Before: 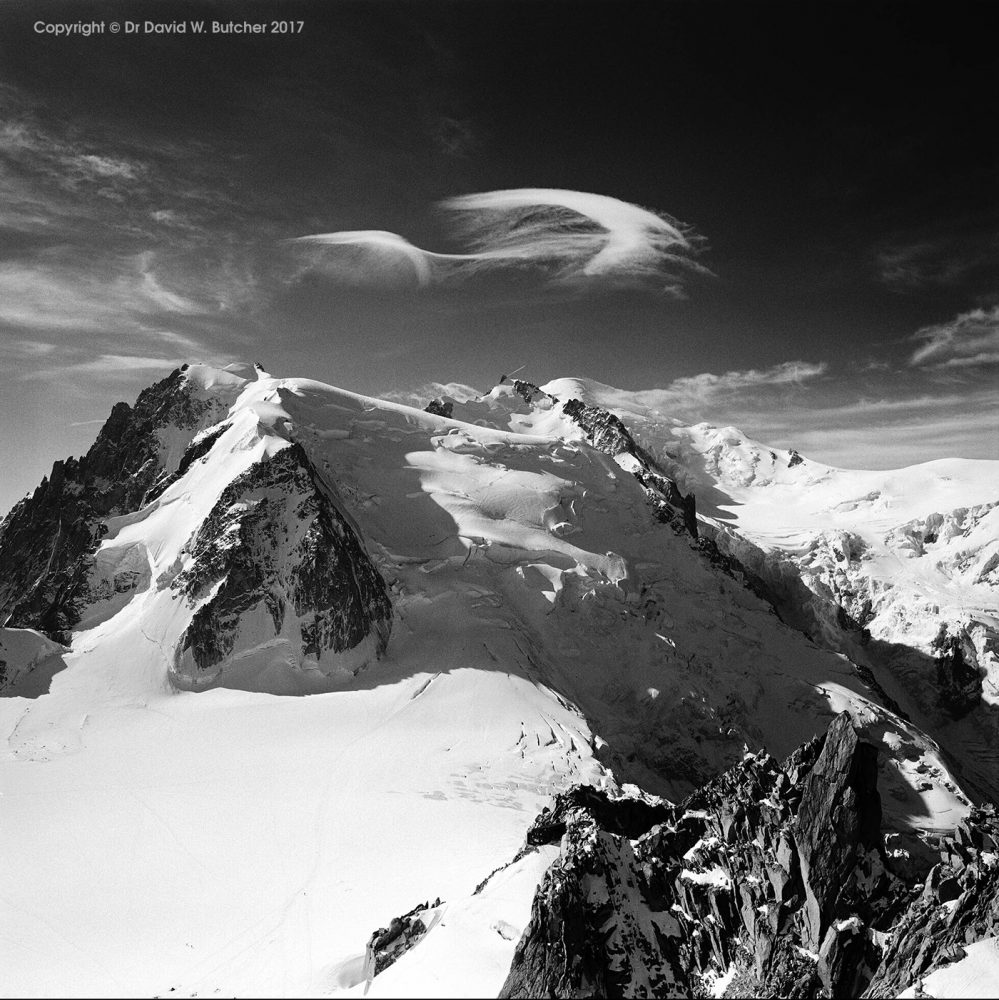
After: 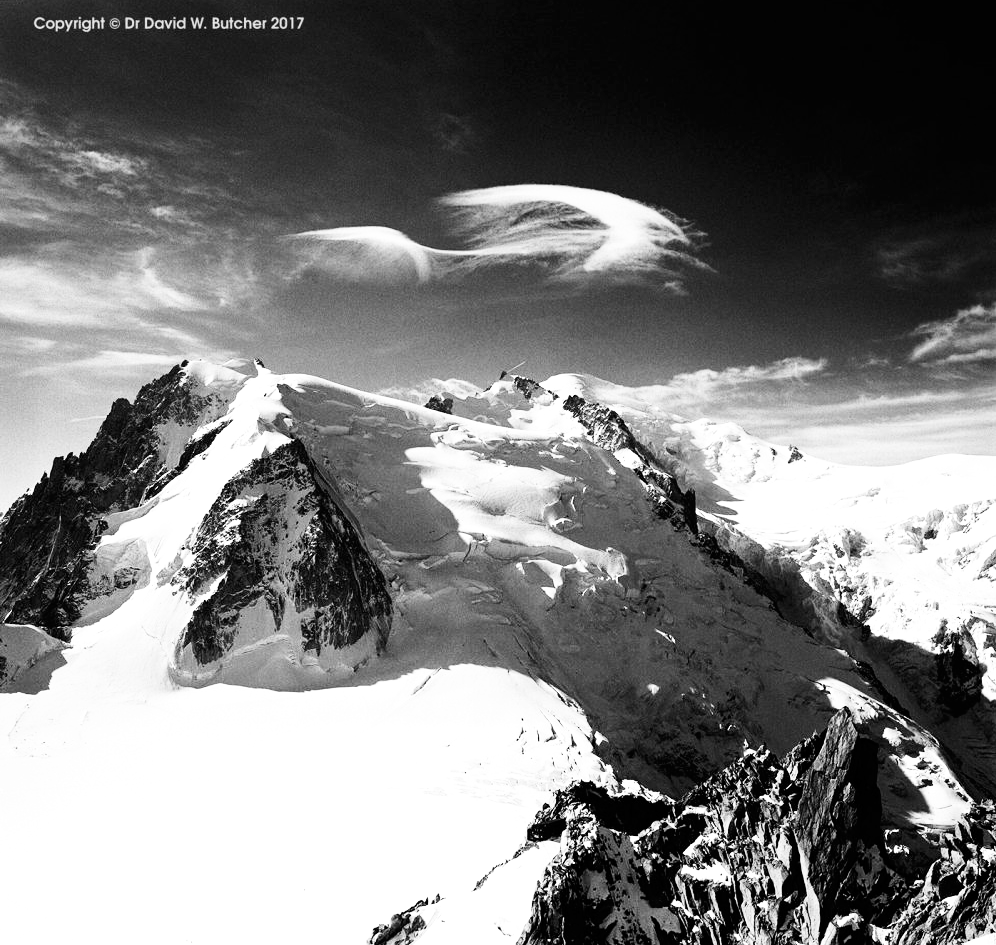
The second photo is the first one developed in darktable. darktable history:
tone equalizer: -8 EV -0.417 EV, -7 EV -0.389 EV, -6 EV -0.333 EV, -5 EV -0.222 EV, -3 EV 0.222 EV, -2 EV 0.333 EV, -1 EV 0.389 EV, +0 EV 0.417 EV, edges refinement/feathering 500, mask exposure compensation -1.57 EV, preserve details no
crop: top 0.448%, right 0.264%, bottom 5.045%
base curve: curves: ch0 [(0, 0) (0.005, 0.002) (0.15, 0.3) (0.4, 0.7) (0.75, 0.95) (1, 1)], preserve colors none
